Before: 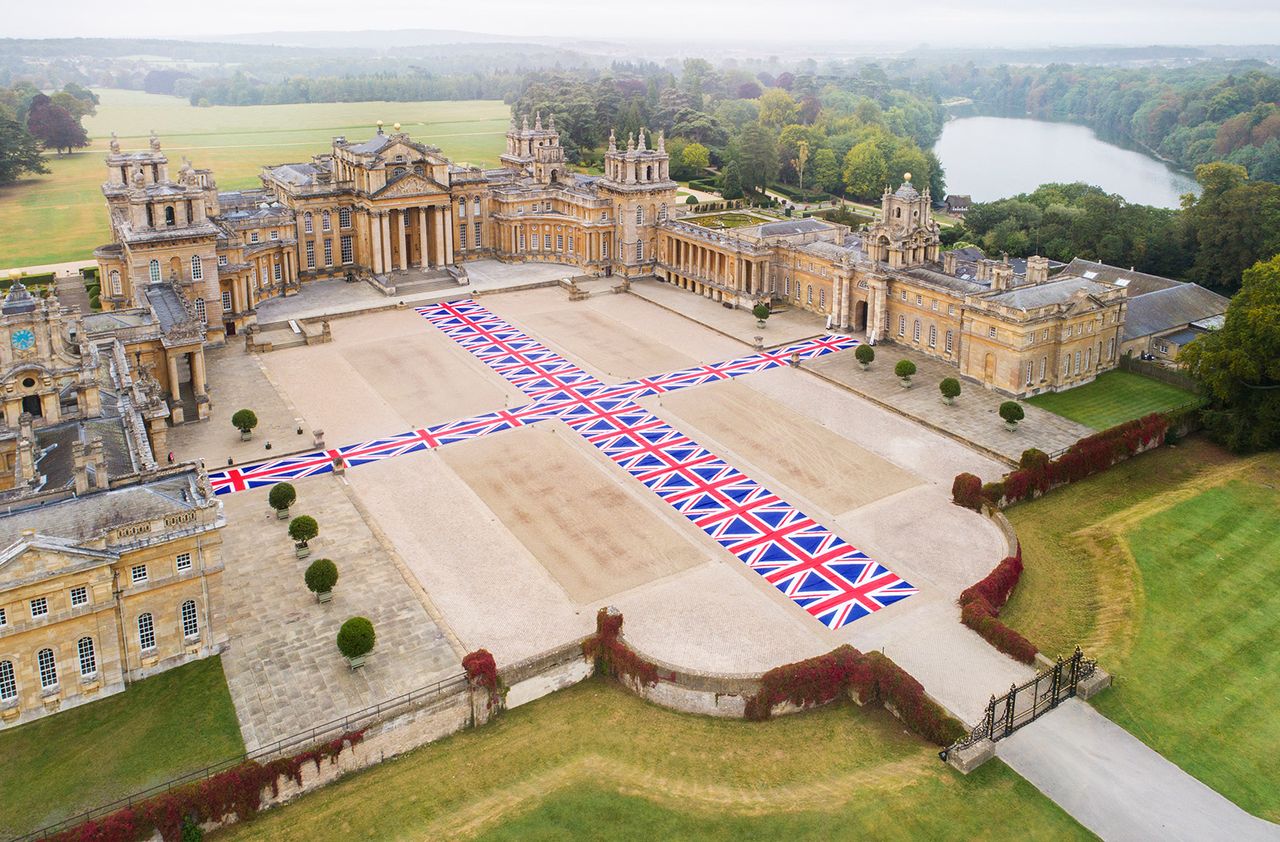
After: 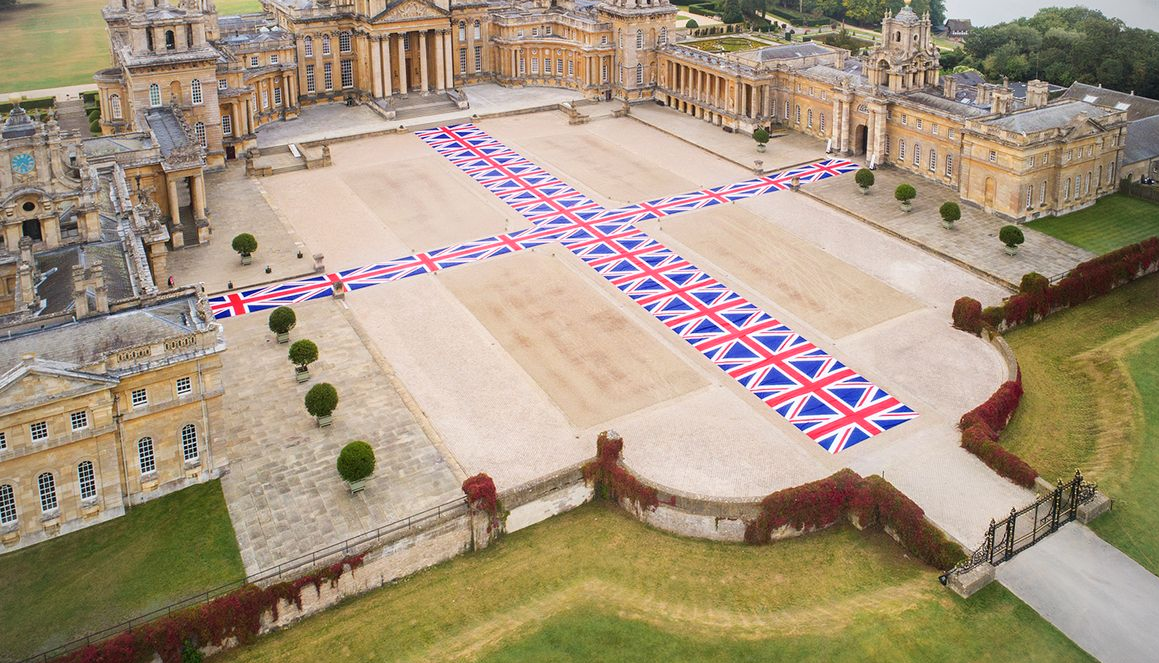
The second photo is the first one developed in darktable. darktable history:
shadows and highlights: shadows -70, highlights 35, soften with gaussian
vignetting: fall-off radius 60.92%
crop: top 20.916%, right 9.437%, bottom 0.316%
